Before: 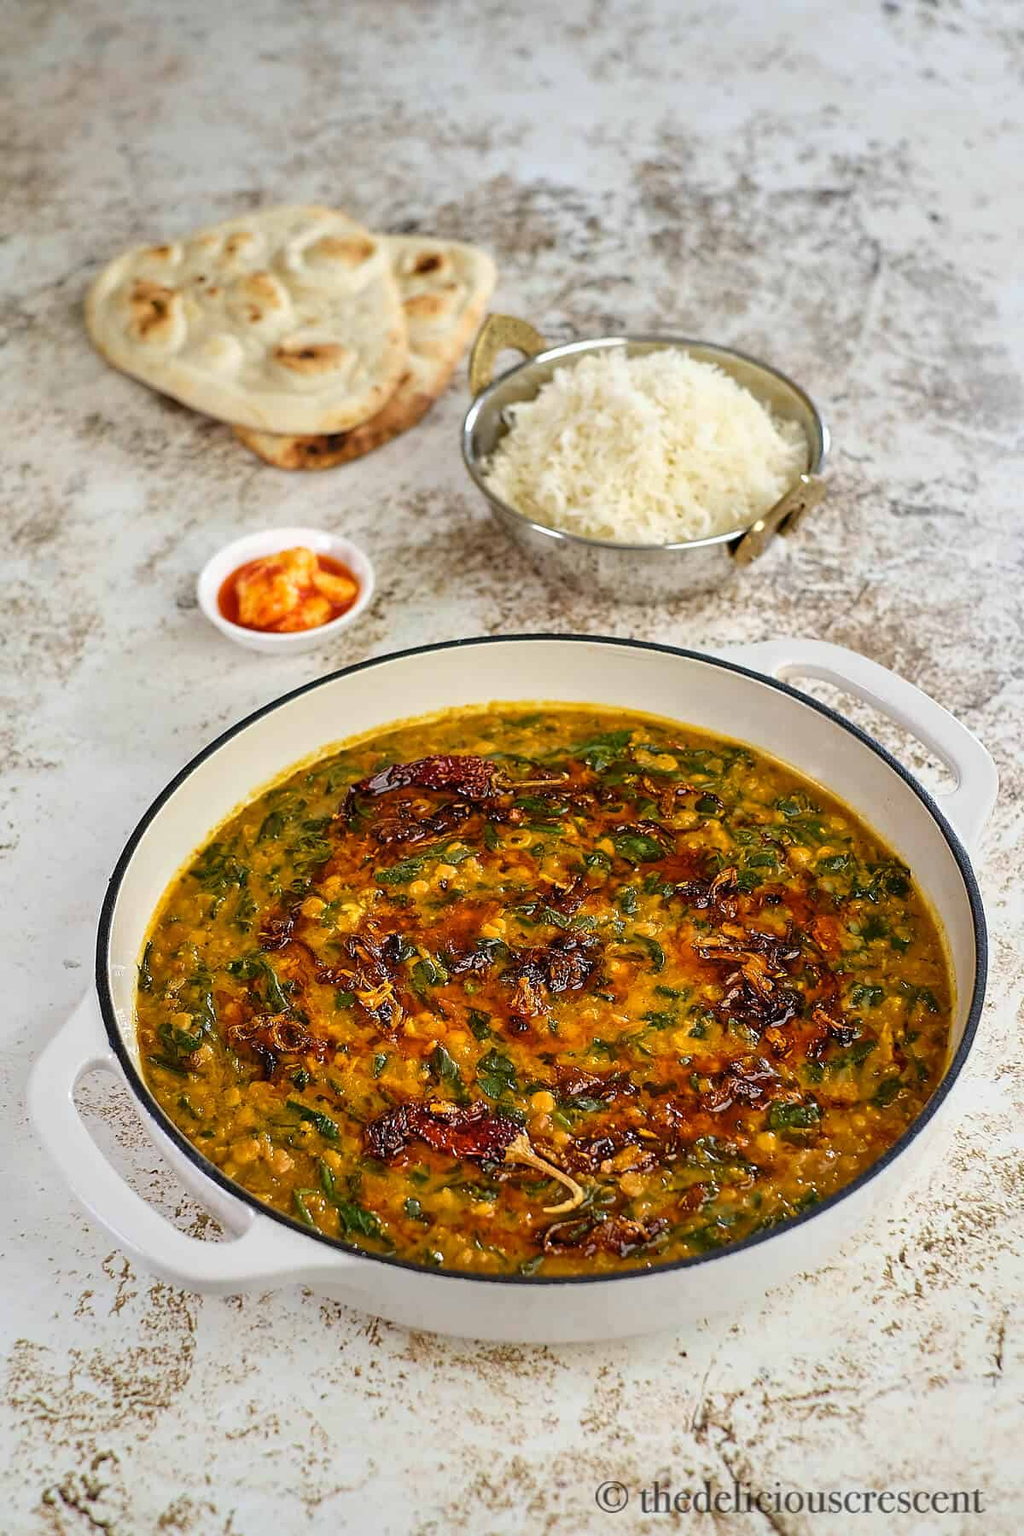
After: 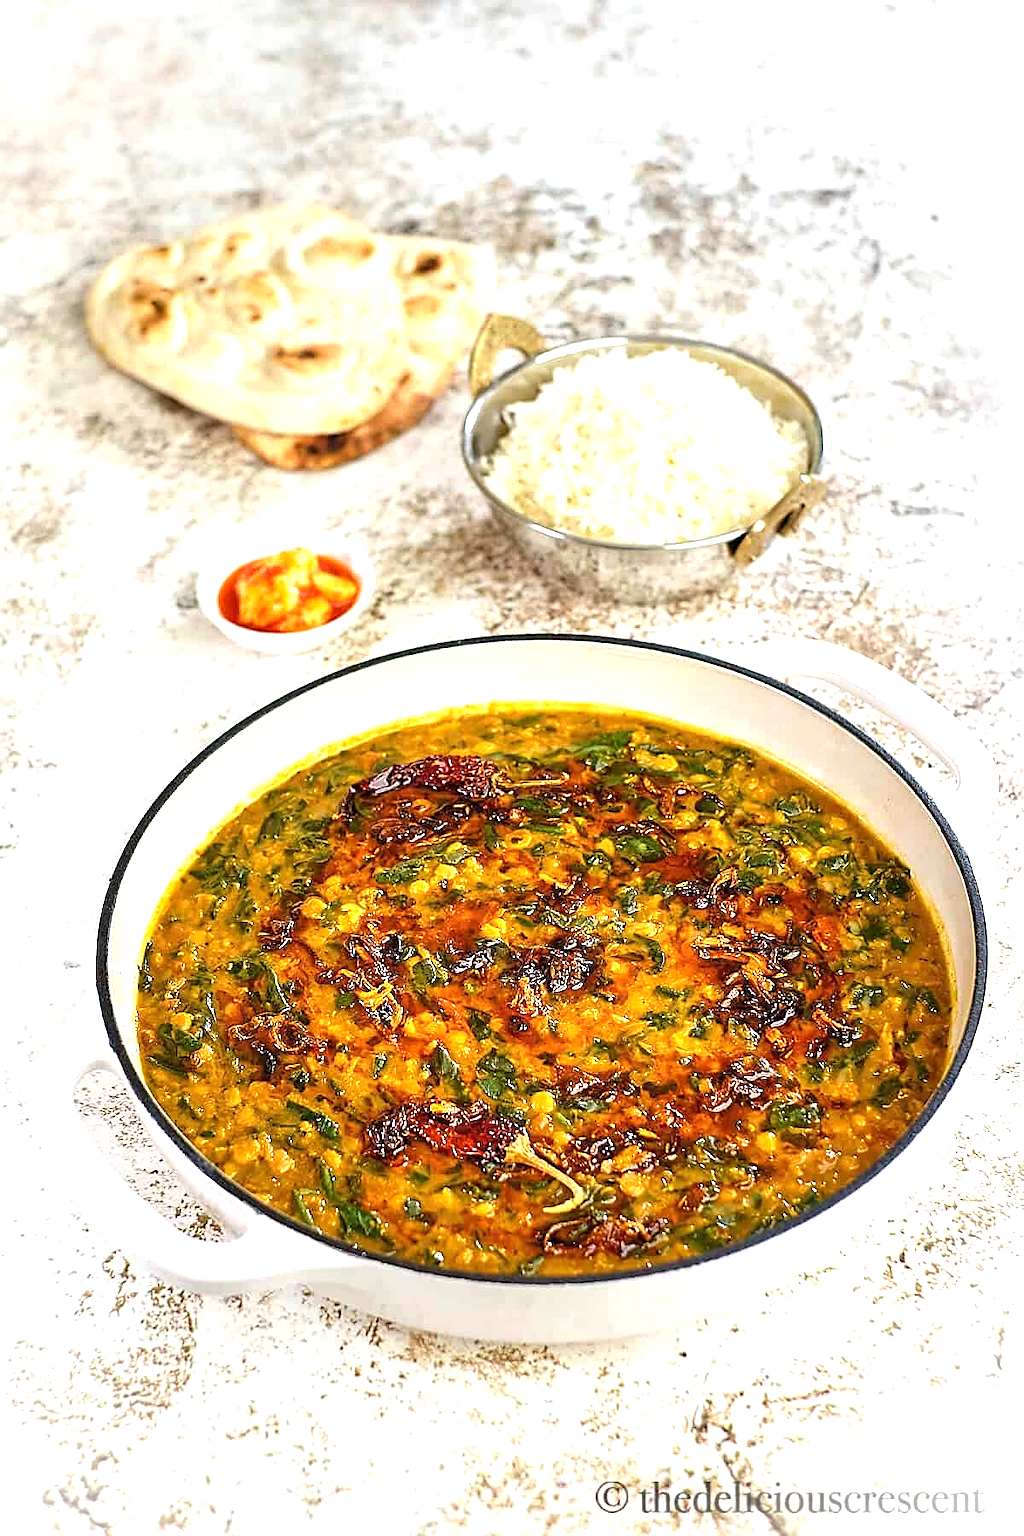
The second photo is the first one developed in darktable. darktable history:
sharpen: on, module defaults
vignetting: fall-off start 99.59%, fall-off radius 65.05%, brightness 0.995, saturation -0.491, automatic ratio true
exposure: exposure 1 EV, compensate exposure bias true, compensate highlight preservation false
